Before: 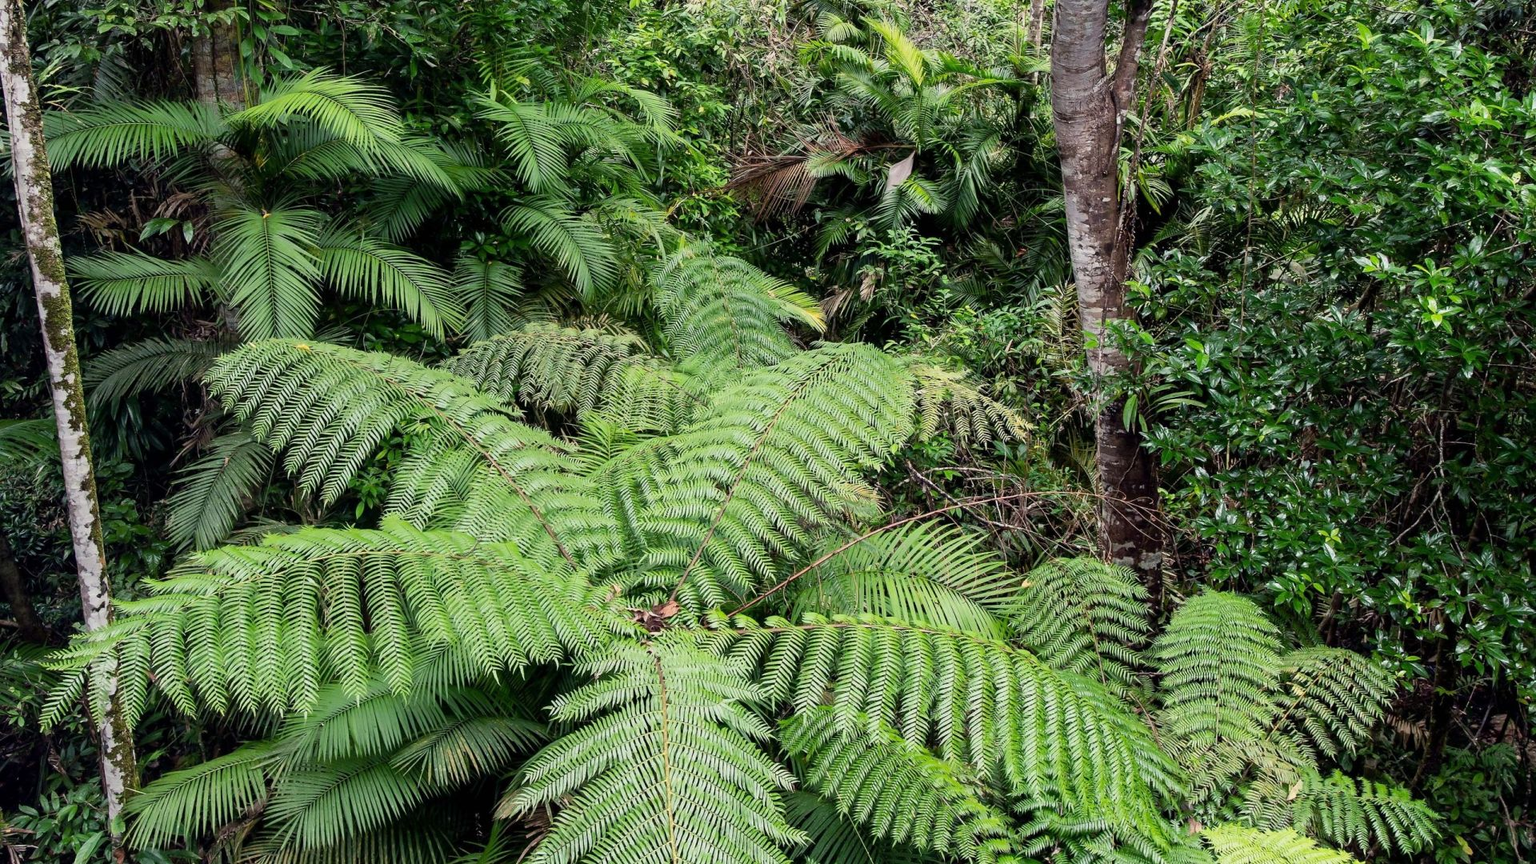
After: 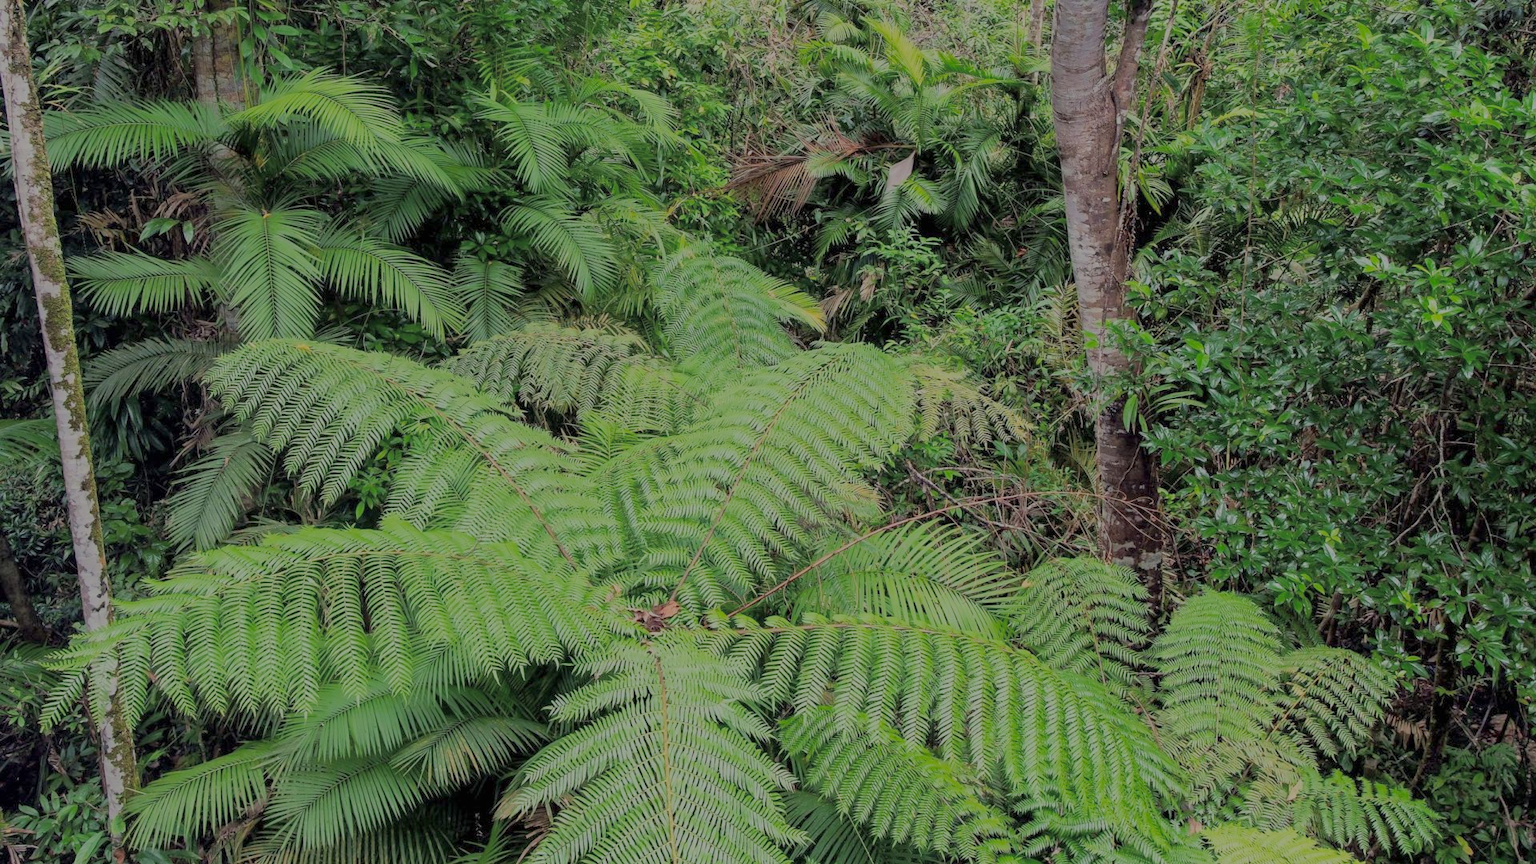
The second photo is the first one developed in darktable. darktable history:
filmic rgb: black relative exposure -13.99 EV, white relative exposure 7.97 EV, hardness 3.74, latitude 49.71%, contrast 0.512, color science v6 (2022)
